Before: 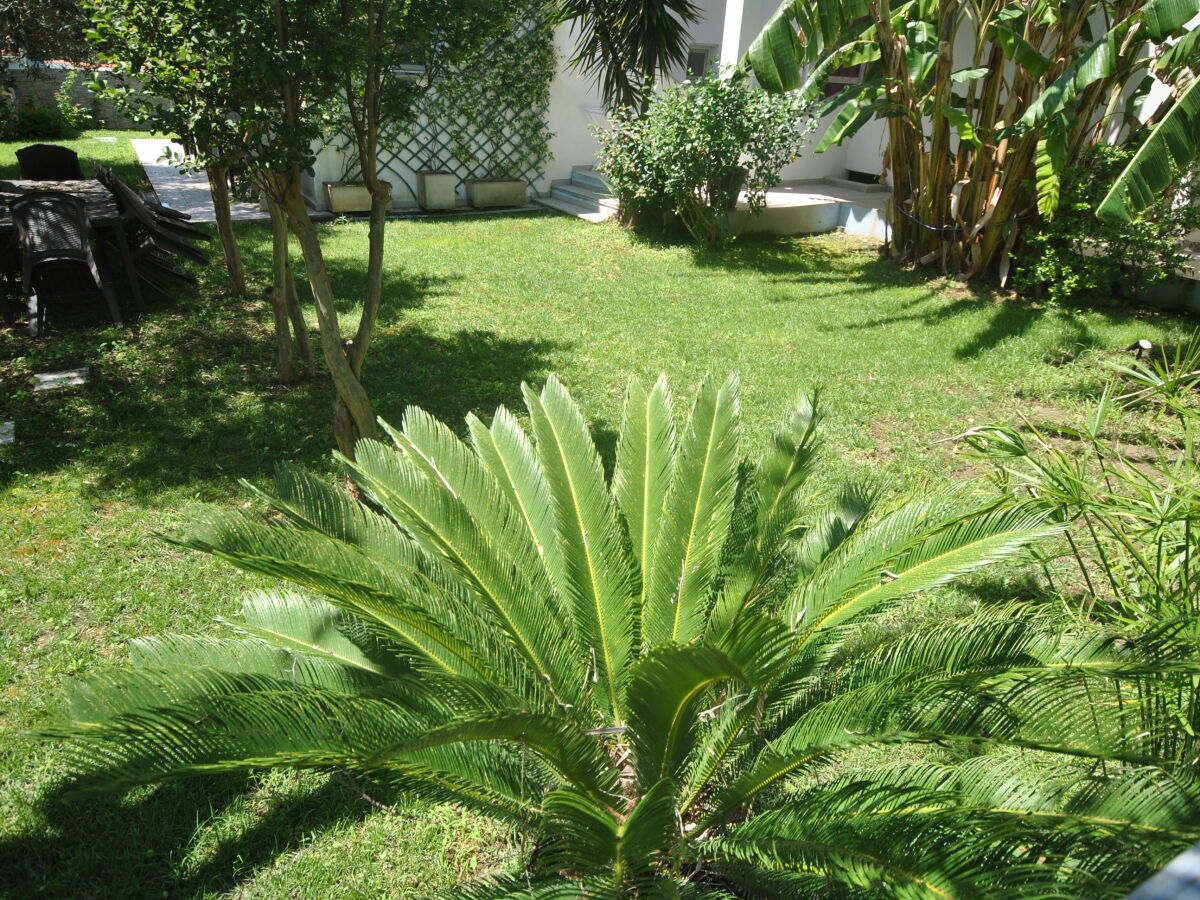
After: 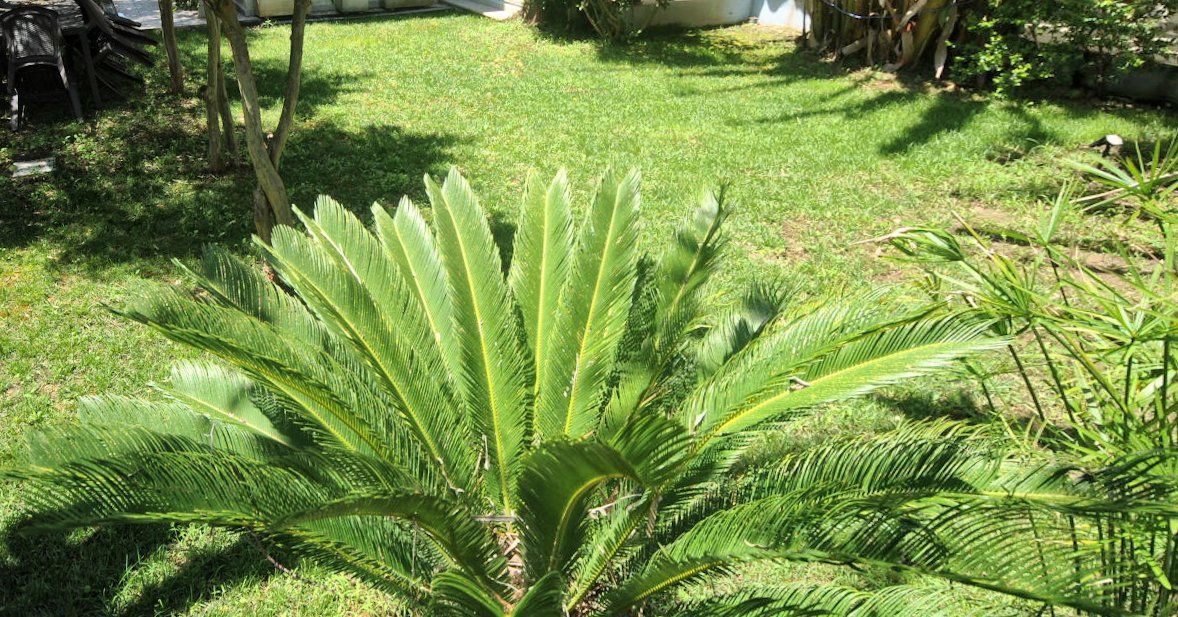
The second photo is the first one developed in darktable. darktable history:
crop and rotate: top 19.998%
tone equalizer: -8 EV -0.417 EV, -7 EV -0.389 EV, -6 EV -0.333 EV, -5 EV -0.222 EV, -3 EV 0.222 EV, -2 EV 0.333 EV, -1 EV 0.389 EV, +0 EV 0.417 EV, edges refinement/feathering 500, mask exposure compensation -1.57 EV, preserve details no
rotate and perspective: rotation 1.69°, lens shift (vertical) -0.023, lens shift (horizontal) -0.291, crop left 0.025, crop right 0.988, crop top 0.092, crop bottom 0.842
global tonemap: drago (1, 100), detail 1
color balance rgb: global vibrance 10%
white balance: red 1.009, blue 0.985
